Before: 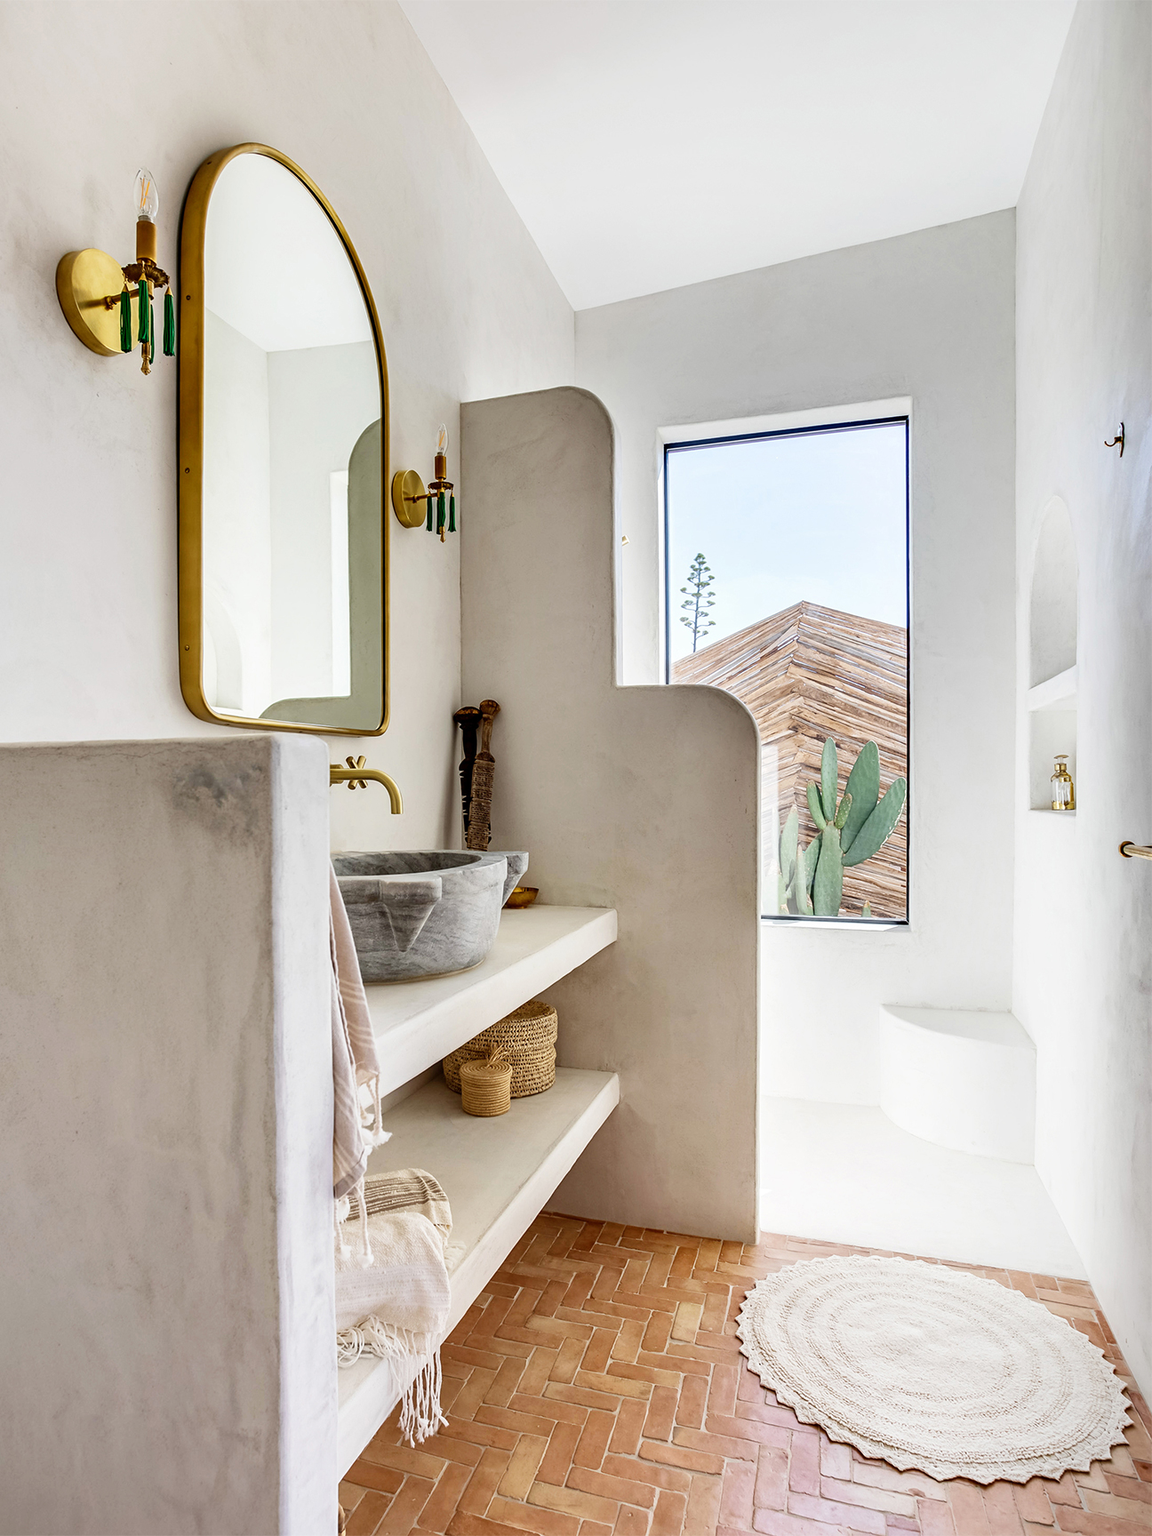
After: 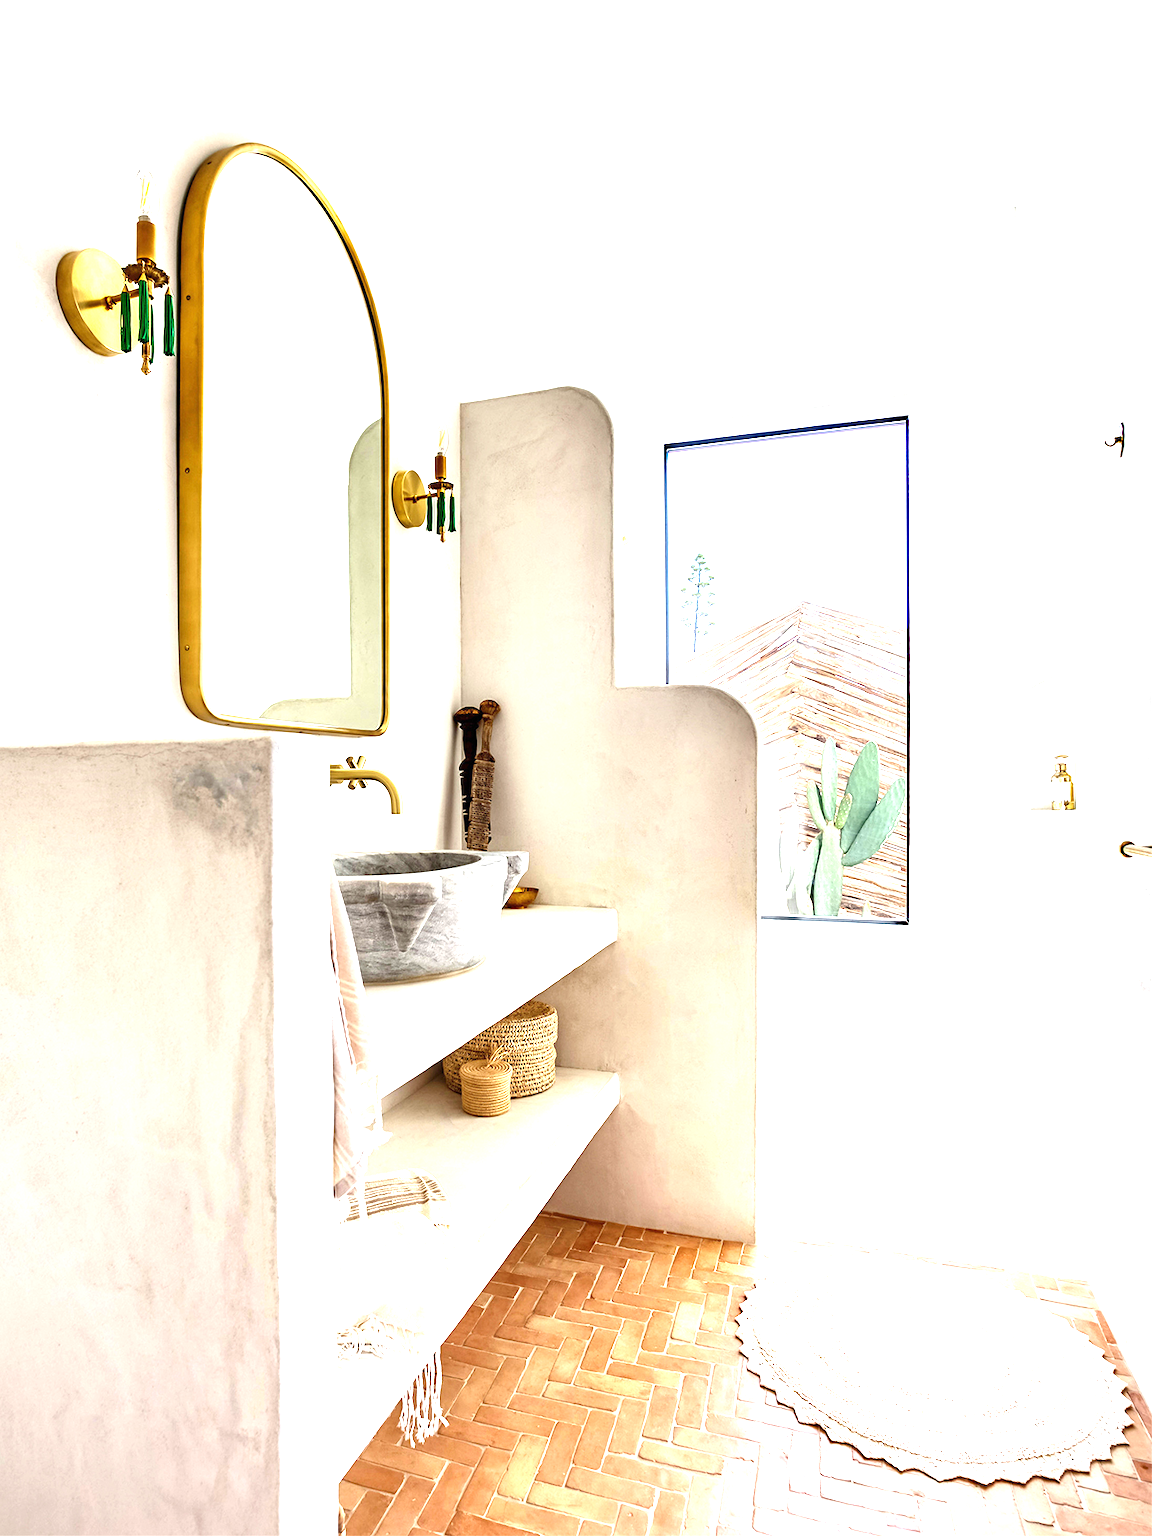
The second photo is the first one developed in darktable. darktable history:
exposure: black level correction 0, exposure 1.489 EV, compensate exposure bias true, compensate highlight preservation false
